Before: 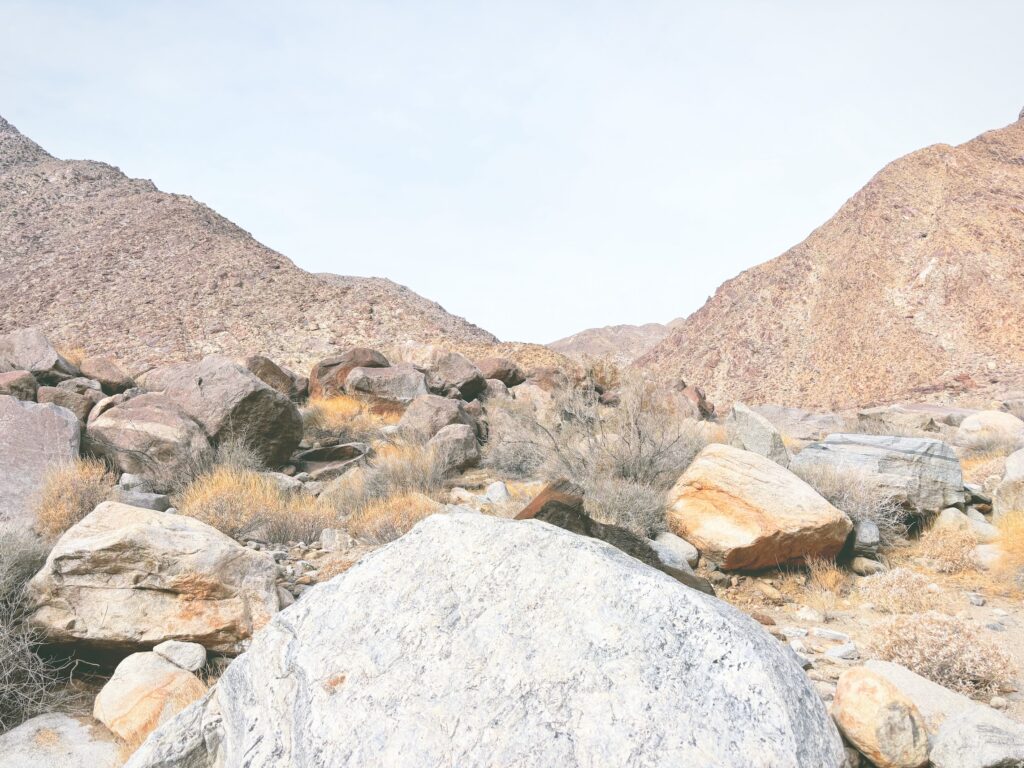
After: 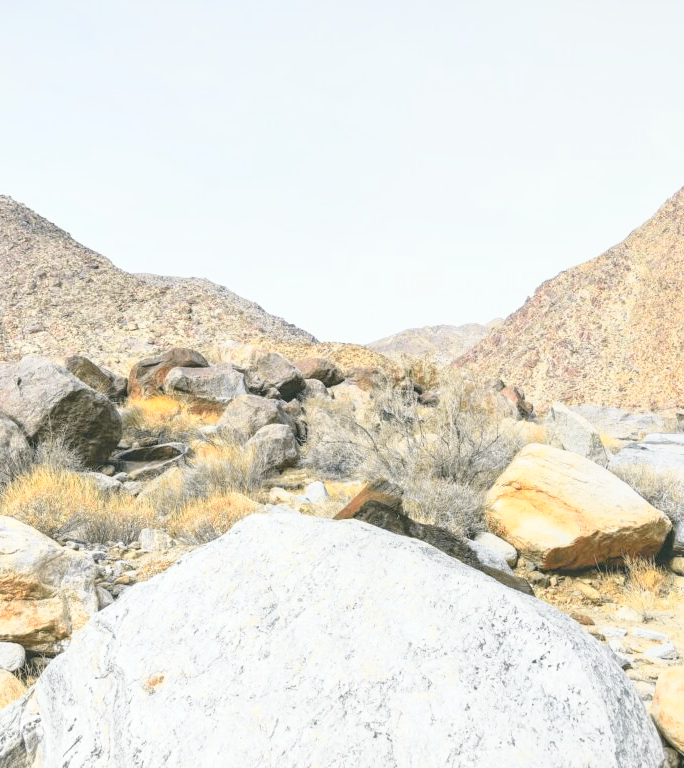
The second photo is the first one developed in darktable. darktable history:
tone curve: curves: ch0 [(0, 0.013) (0.129, 0.1) (0.327, 0.382) (0.489, 0.573) (0.66, 0.748) (0.858, 0.926) (1, 0.977)]; ch1 [(0, 0) (0.353, 0.344) (0.45, 0.46) (0.498, 0.495) (0.521, 0.506) (0.563, 0.559) (0.592, 0.585) (0.657, 0.655) (1, 1)]; ch2 [(0, 0) (0.333, 0.346) (0.375, 0.375) (0.427, 0.44) (0.5, 0.501) (0.505, 0.499) (0.528, 0.533) (0.579, 0.61) (0.612, 0.644) (0.66, 0.715) (1, 1)], color space Lab, independent channels, preserve colors none
crop and rotate: left 17.732%, right 15.423%
local contrast: detail 130%
